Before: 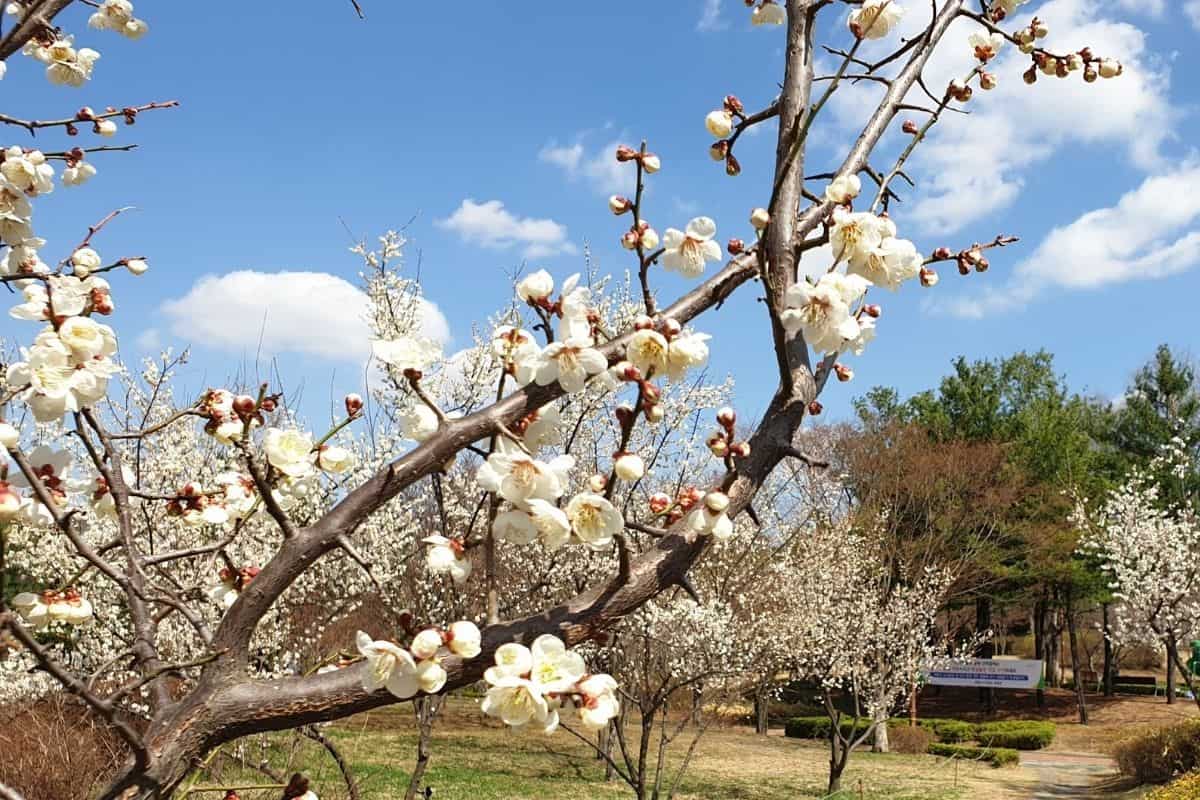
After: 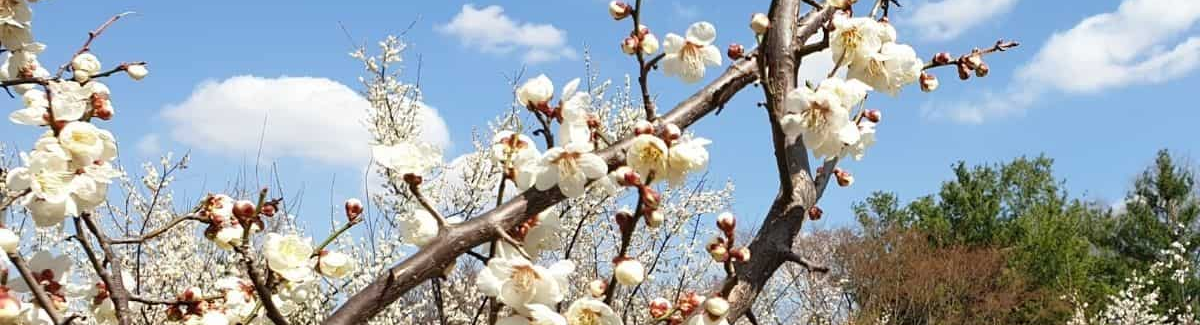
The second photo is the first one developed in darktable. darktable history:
crop and rotate: top 24.421%, bottom 34.909%
